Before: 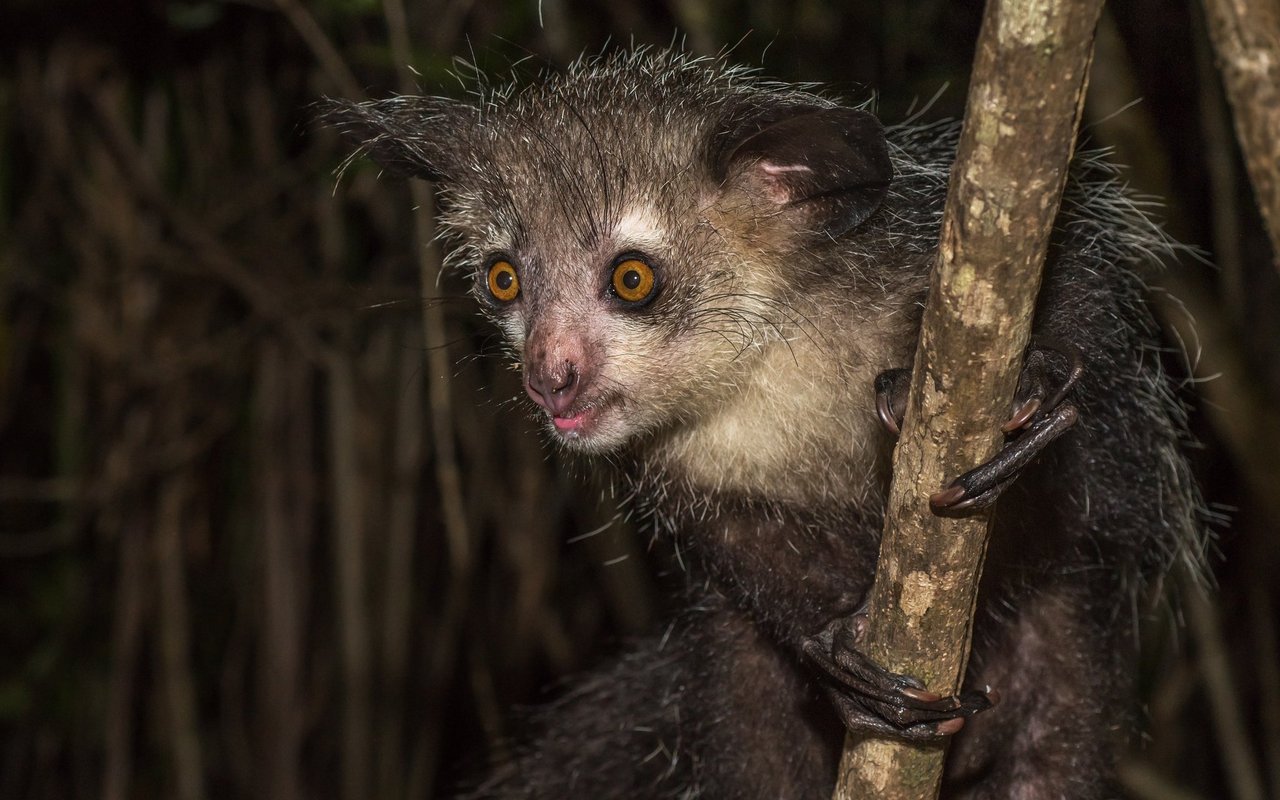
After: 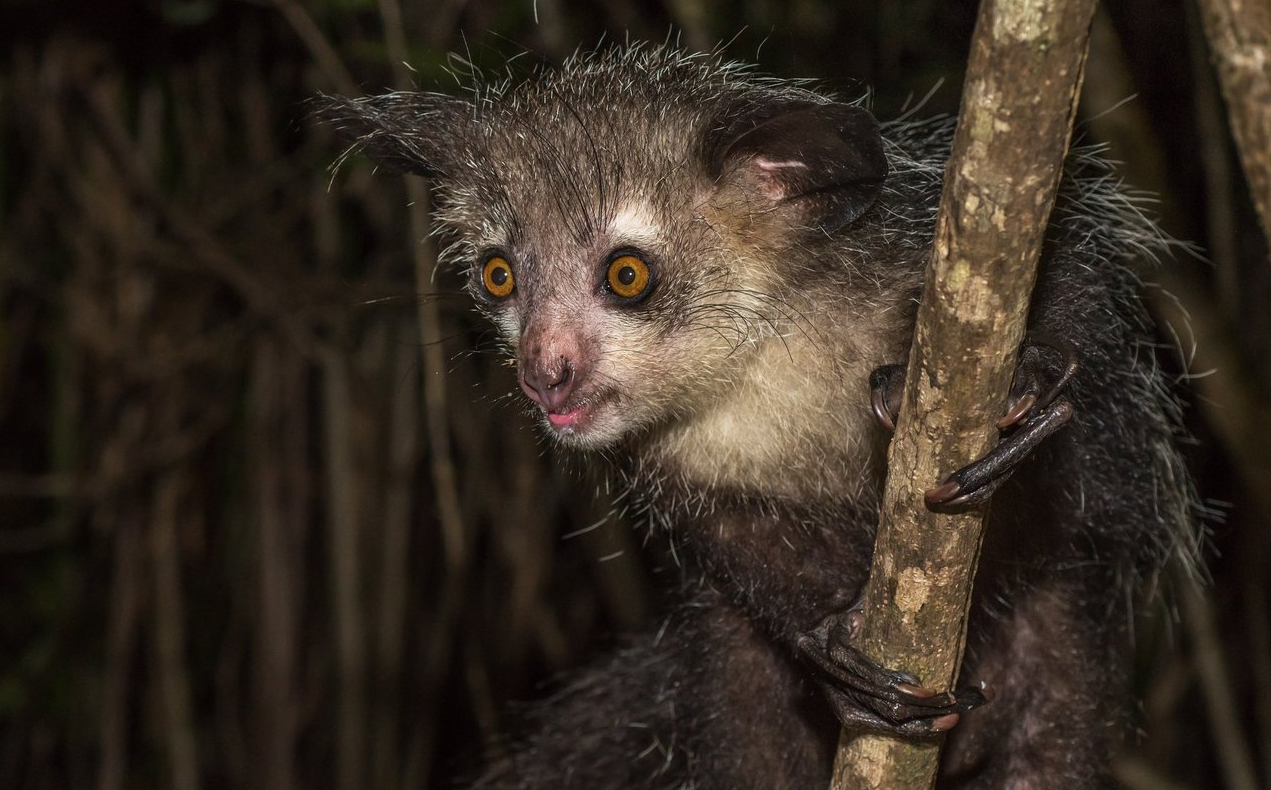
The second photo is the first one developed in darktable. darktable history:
crop: left 0.46%, top 0.574%, right 0.228%, bottom 0.6%
